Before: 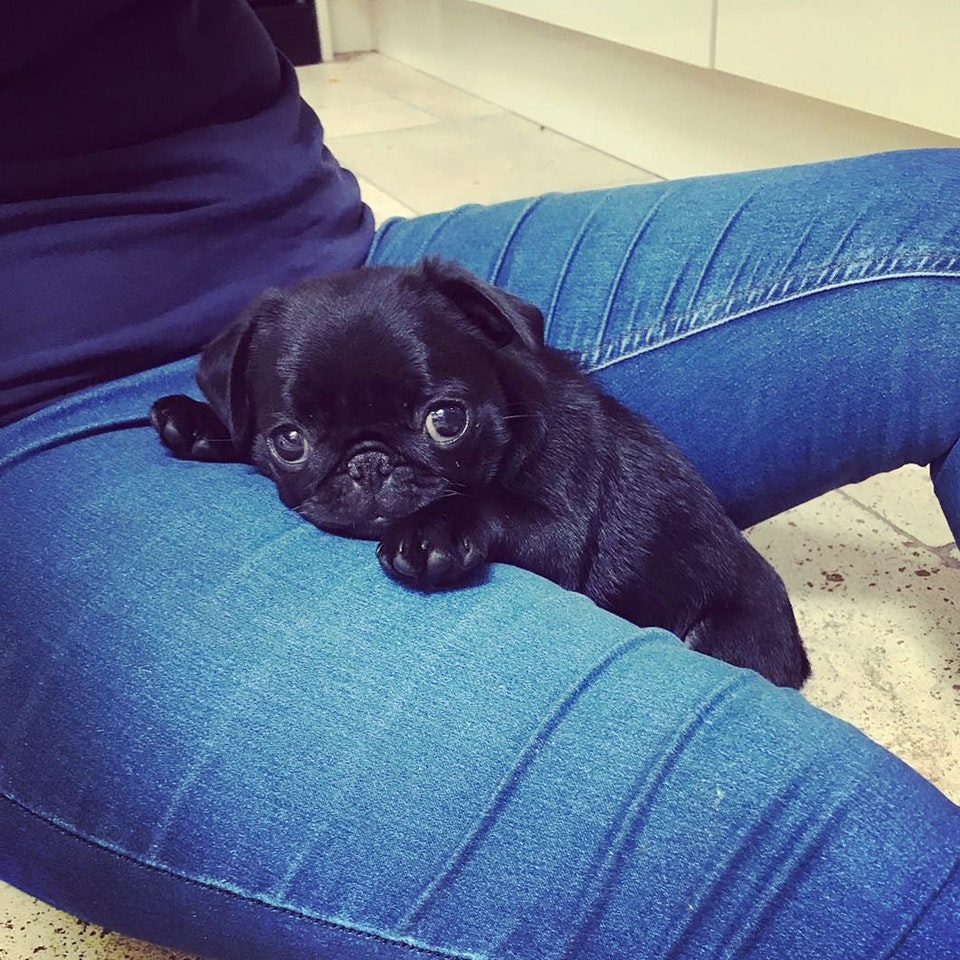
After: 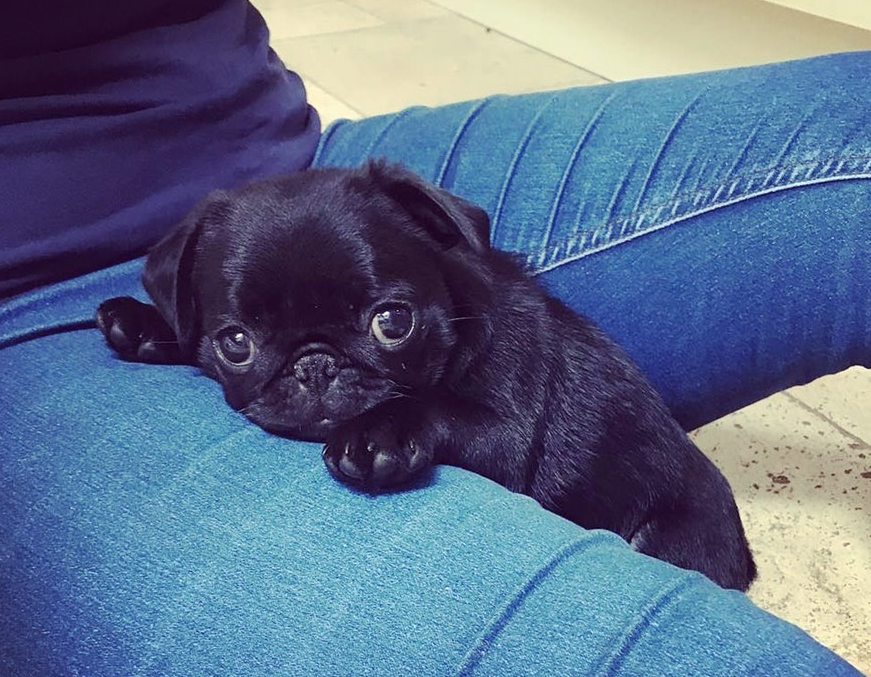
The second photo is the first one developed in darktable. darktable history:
crop: left 5.632%, top 10.247%, right 3.585%, bottom 19.193%
